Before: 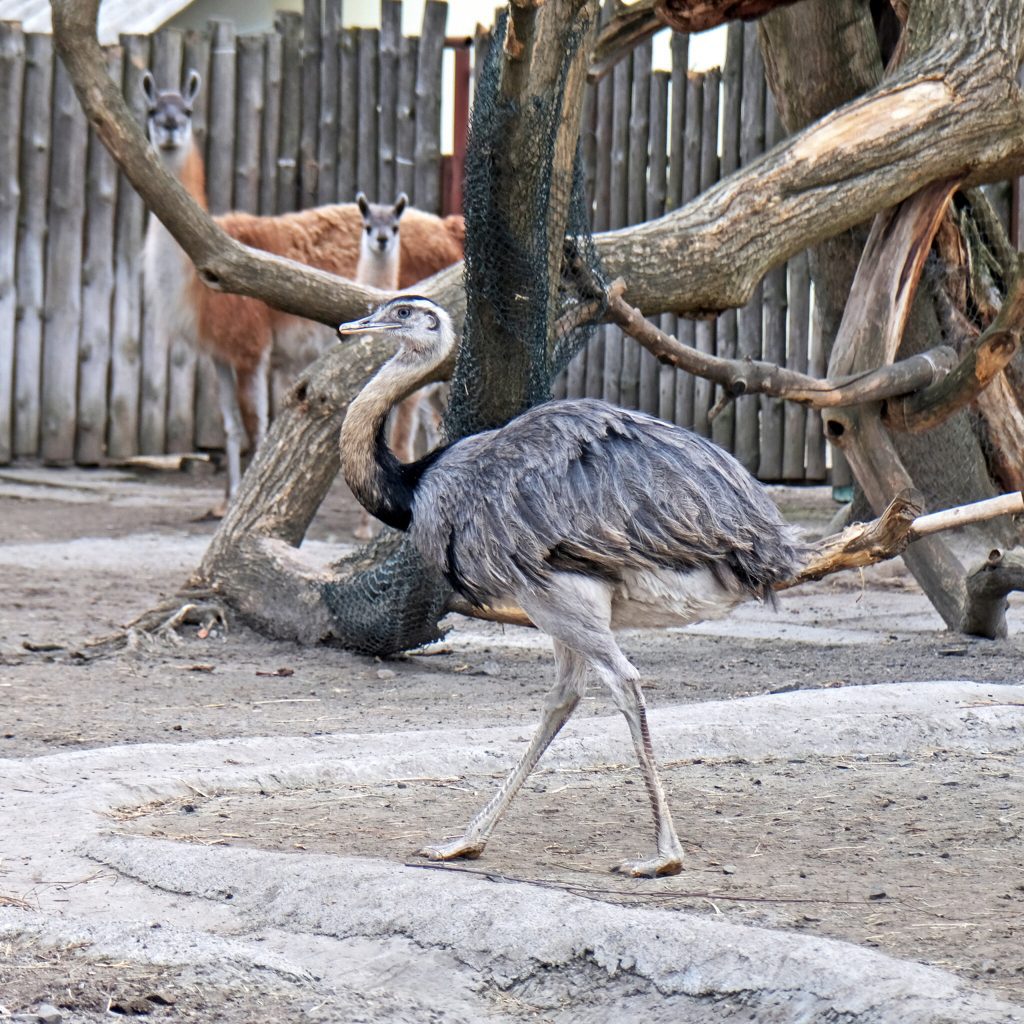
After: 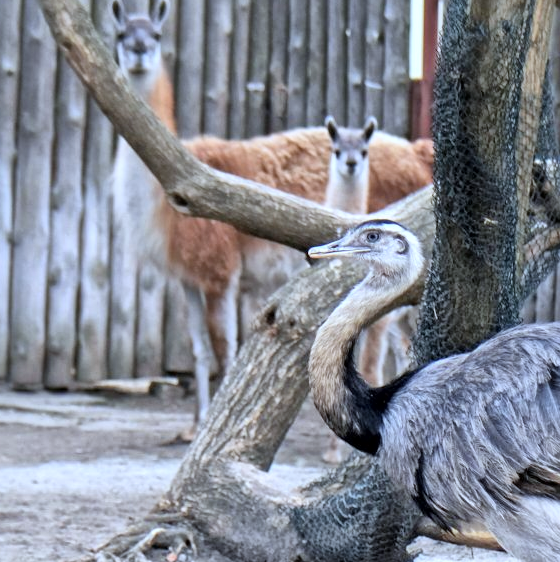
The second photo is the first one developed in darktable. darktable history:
crop and rotate: left 3.047%, top 7.509%, right 42.236%, bottom 37.598%
global tonemap: drago (1, 100), detail 1
white balance: red 0.924, blue 1.095
